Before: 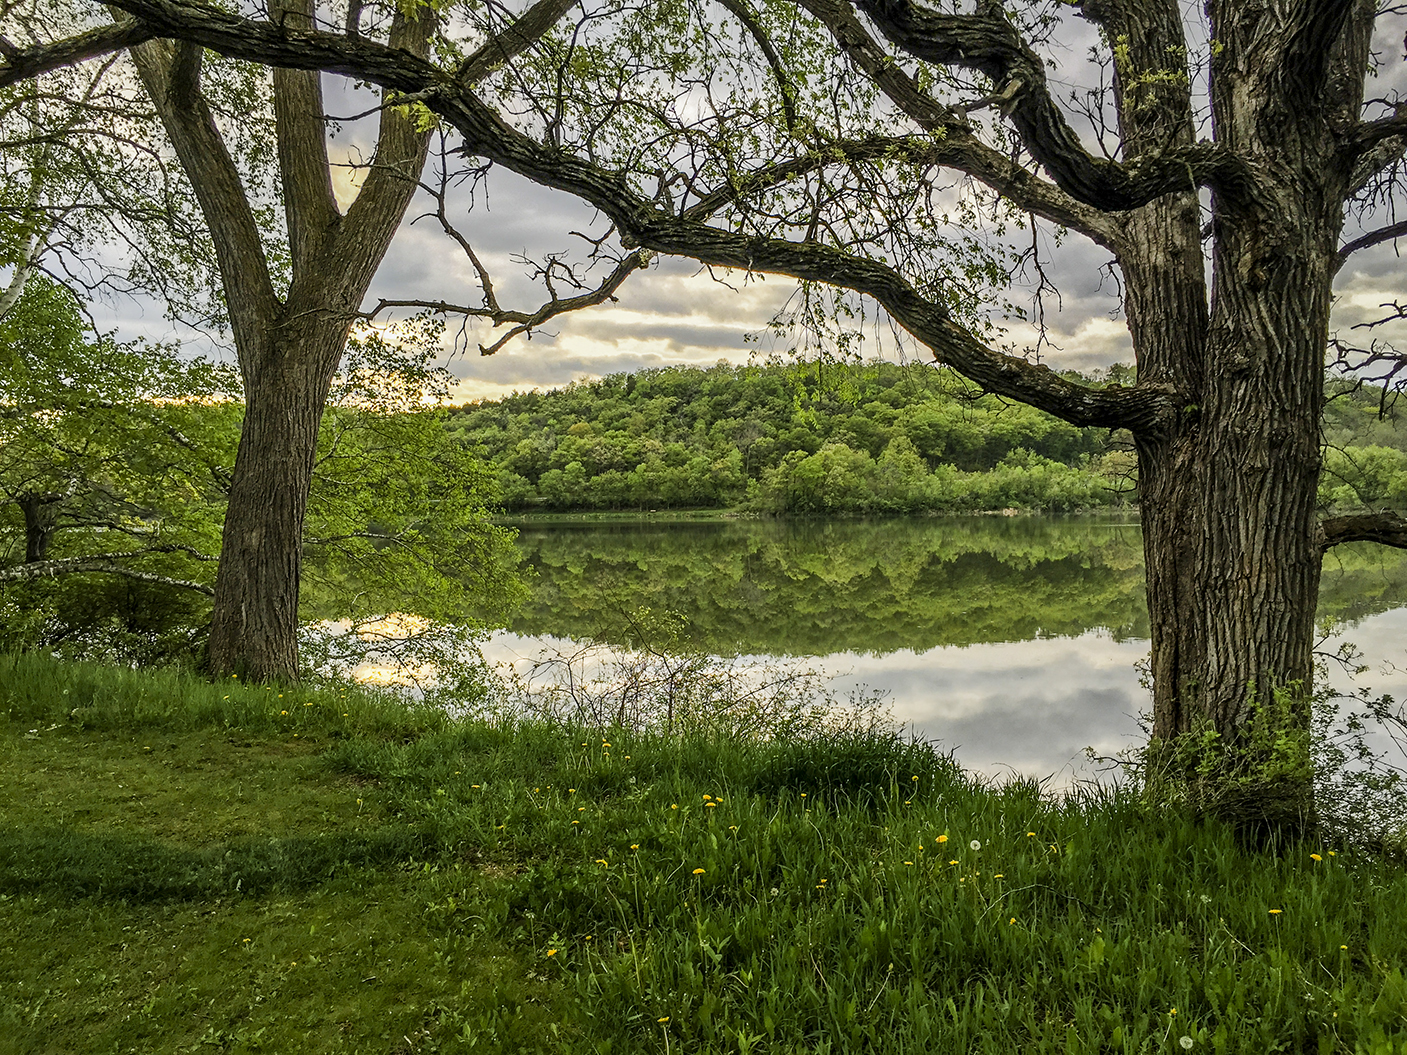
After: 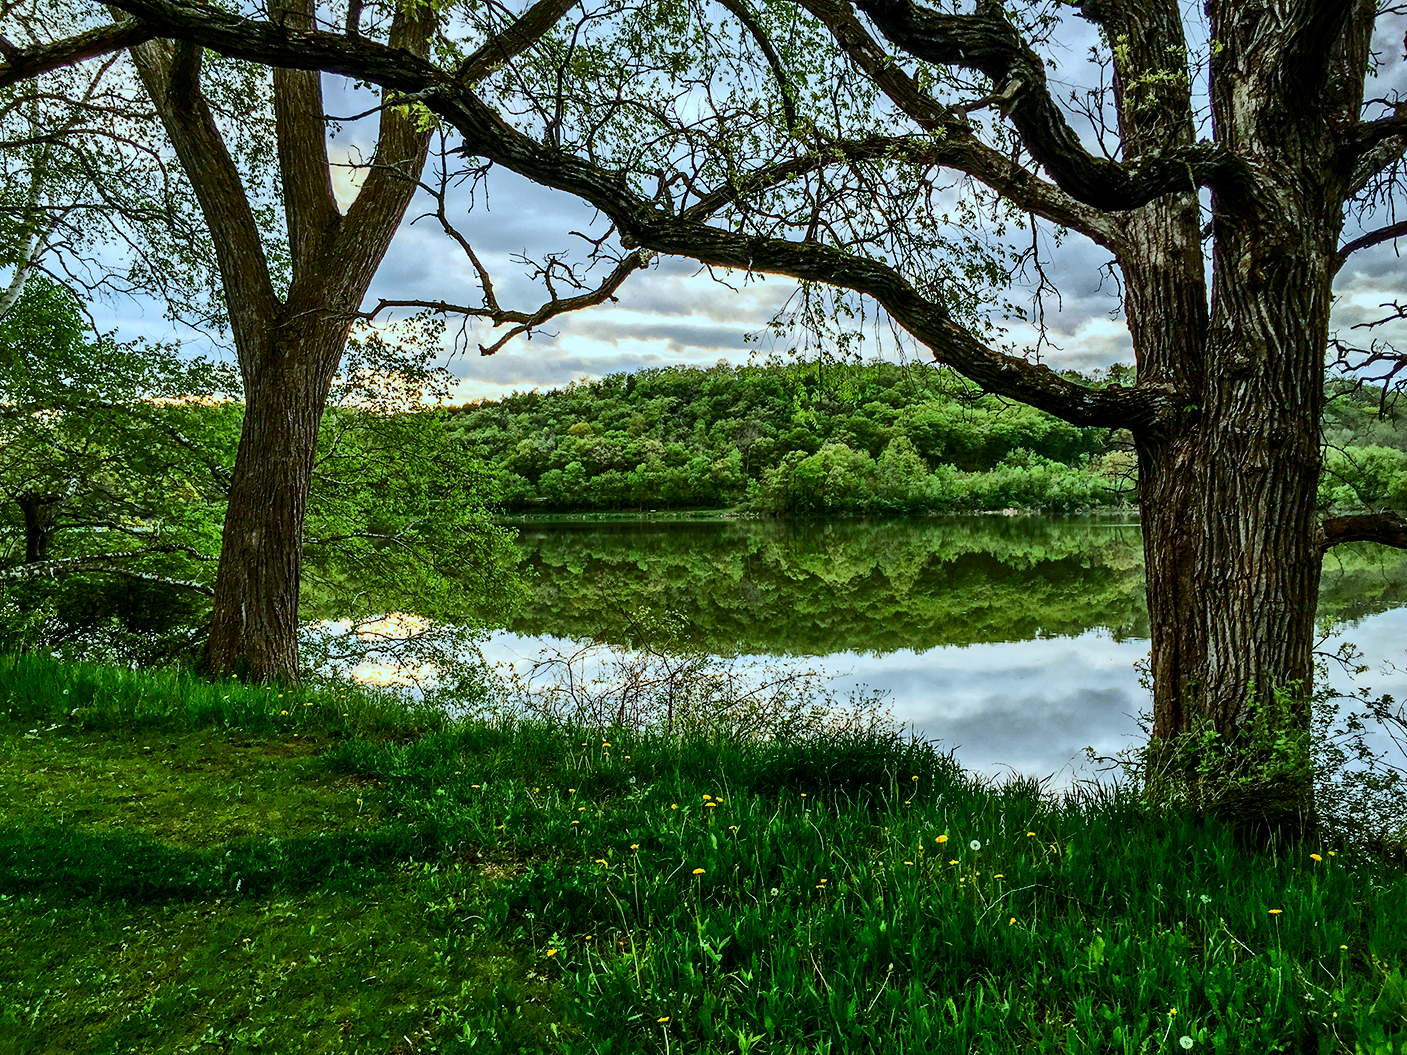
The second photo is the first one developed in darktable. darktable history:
shadows and highlights: soften with gaussian
color correction: highlights a* -9.35, highlights b* -23.15
contrast brightness saturation: contrast 0.21, brightness -0.11, saturation 0.21
